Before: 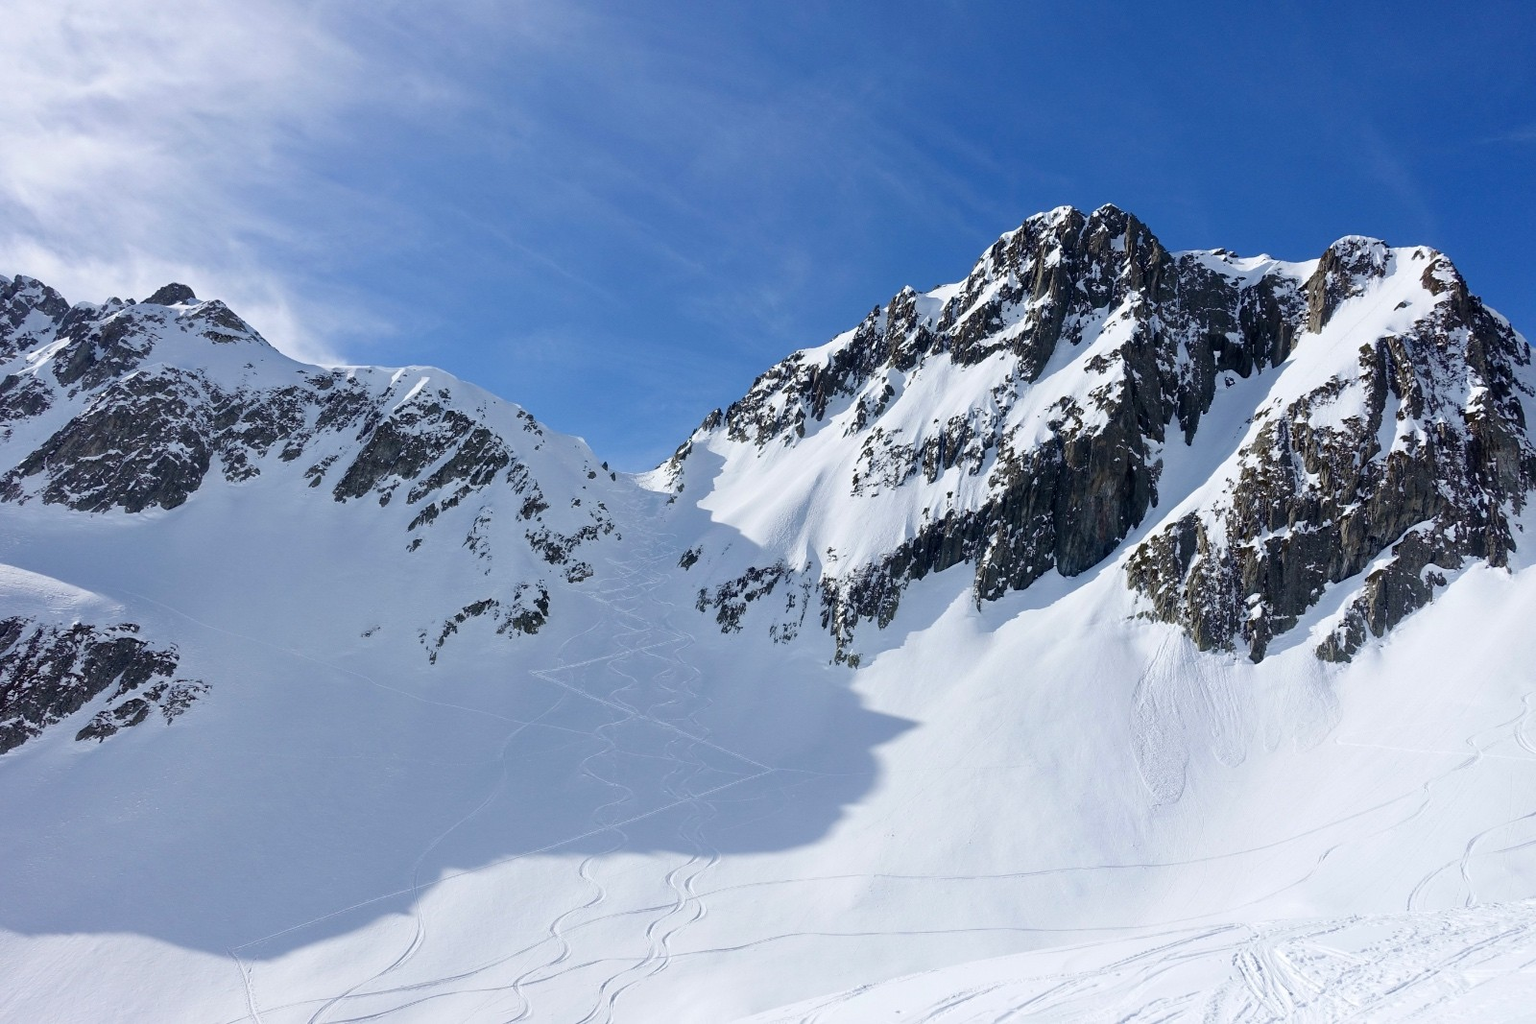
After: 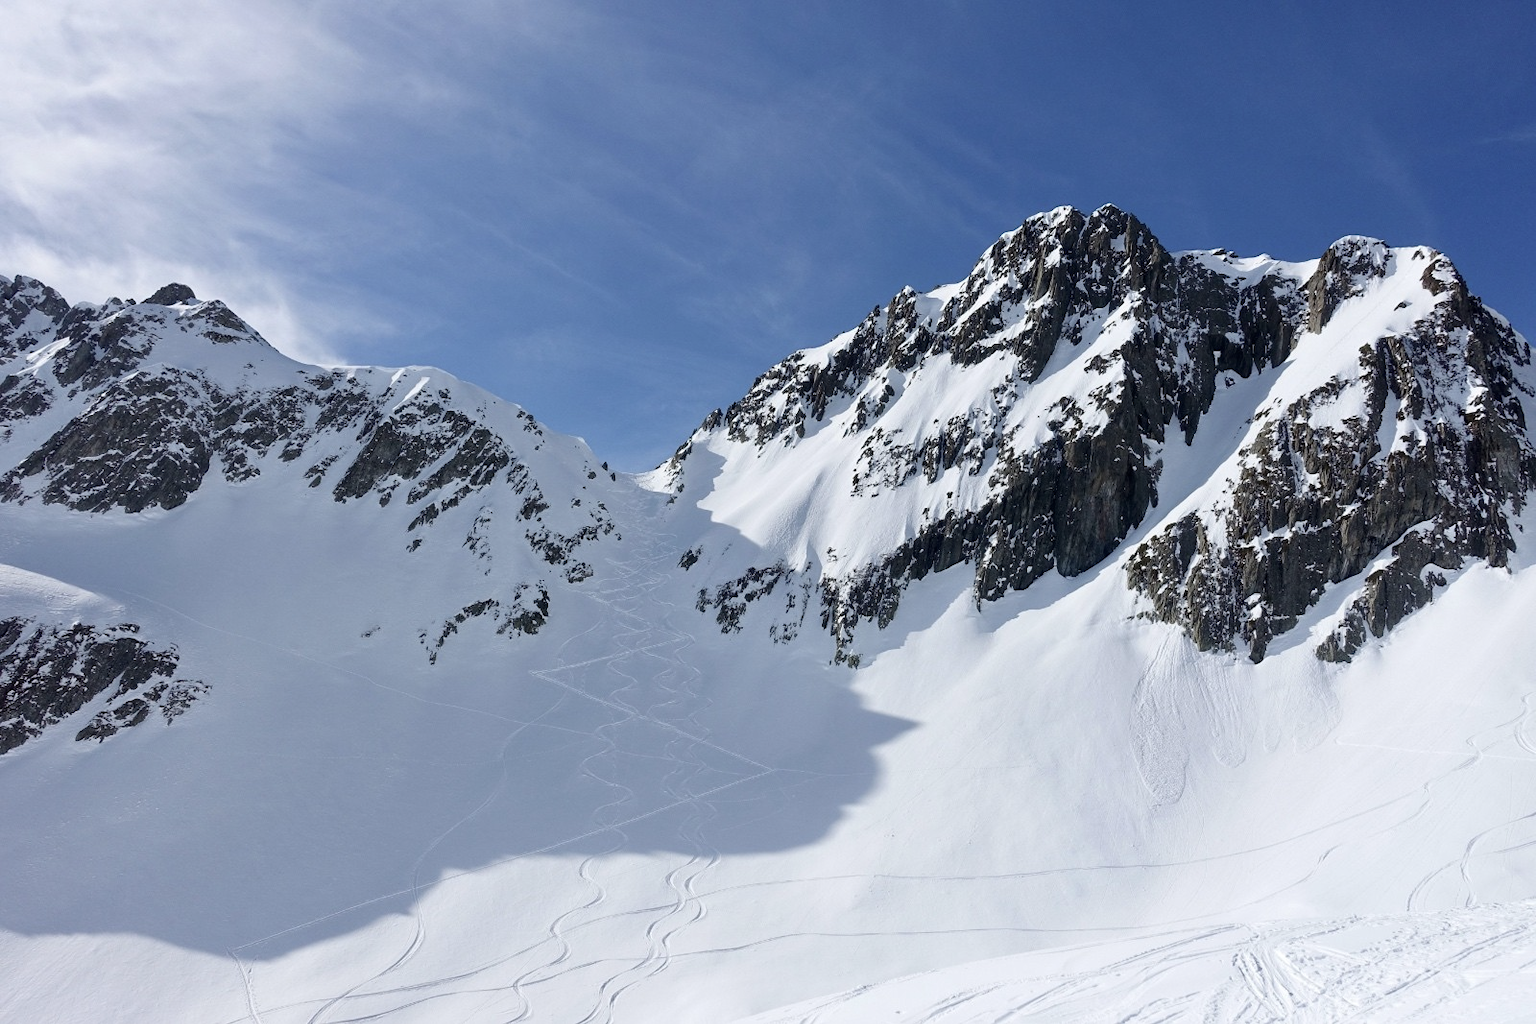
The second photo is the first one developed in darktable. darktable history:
contrast brightness saturation: contrast 0.058, brightness -0.015, saturation -0.229
